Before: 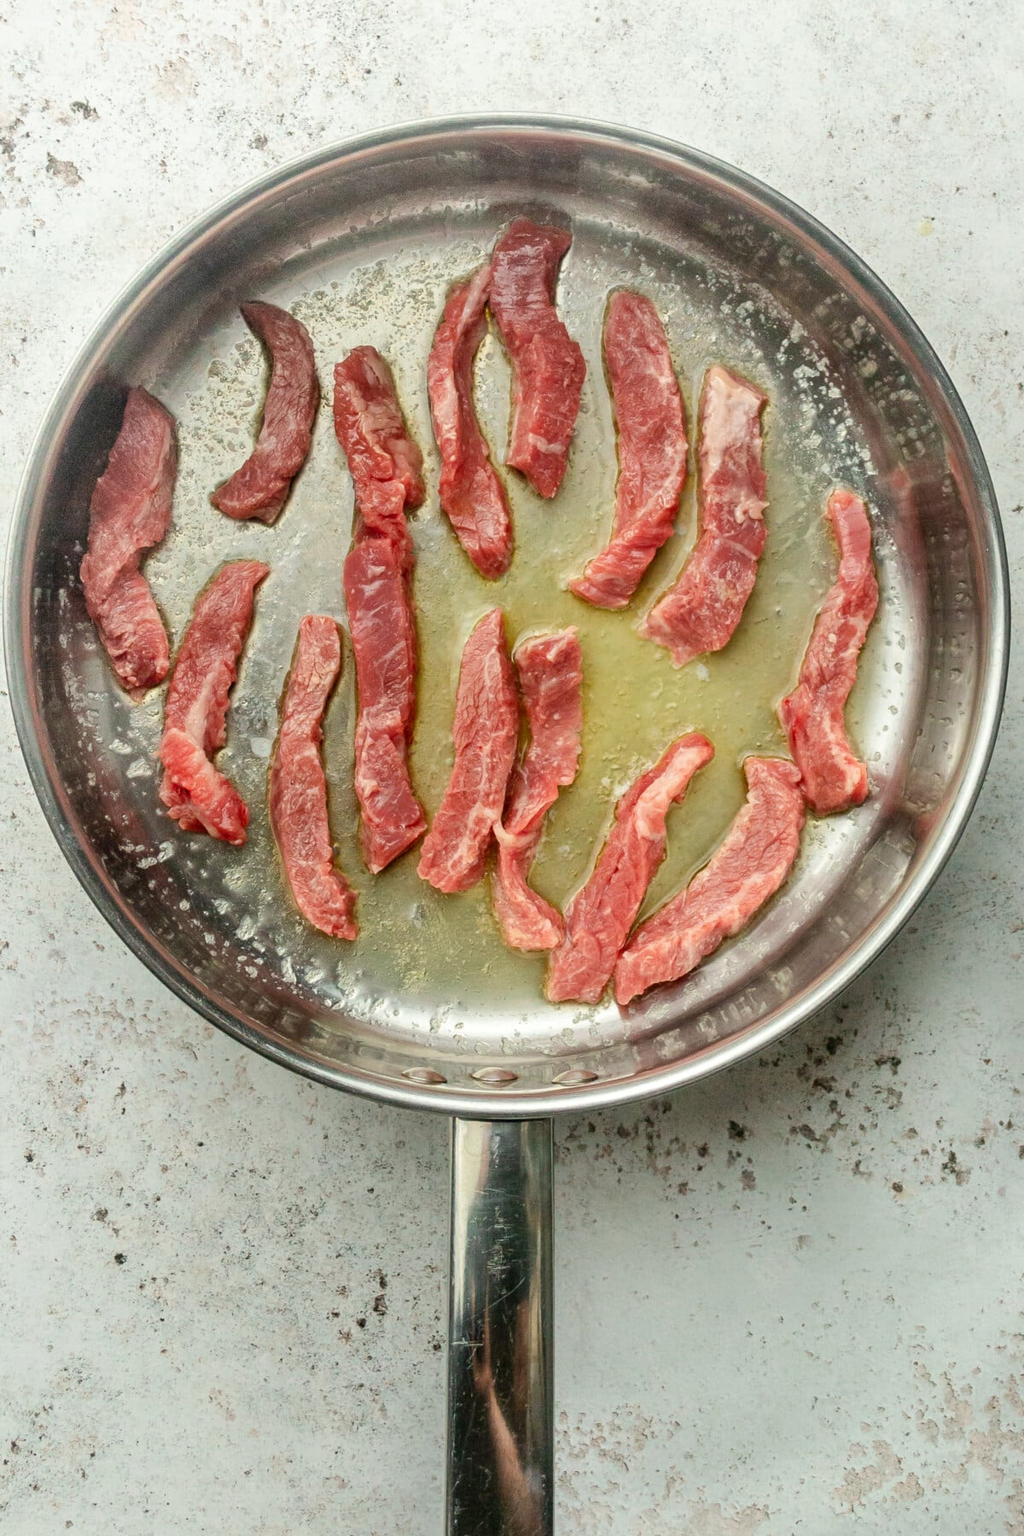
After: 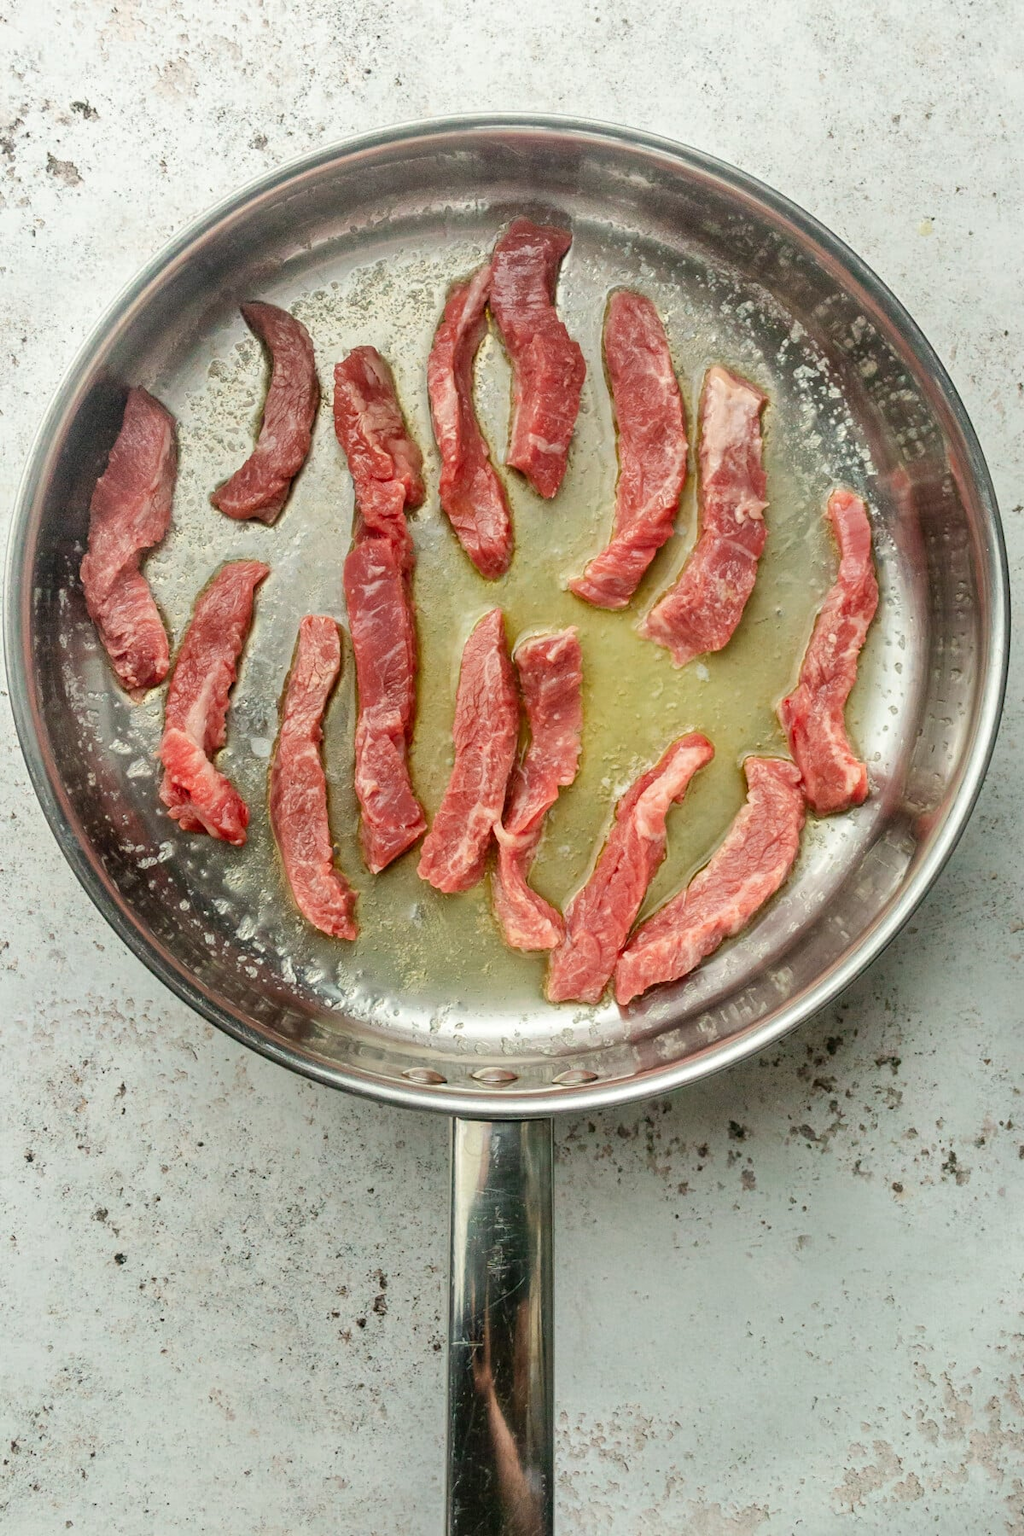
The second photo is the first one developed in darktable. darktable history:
shadows and highlights: shadows 29.71, highlights -30.44, low approximation 0.01, soften with gaussian
